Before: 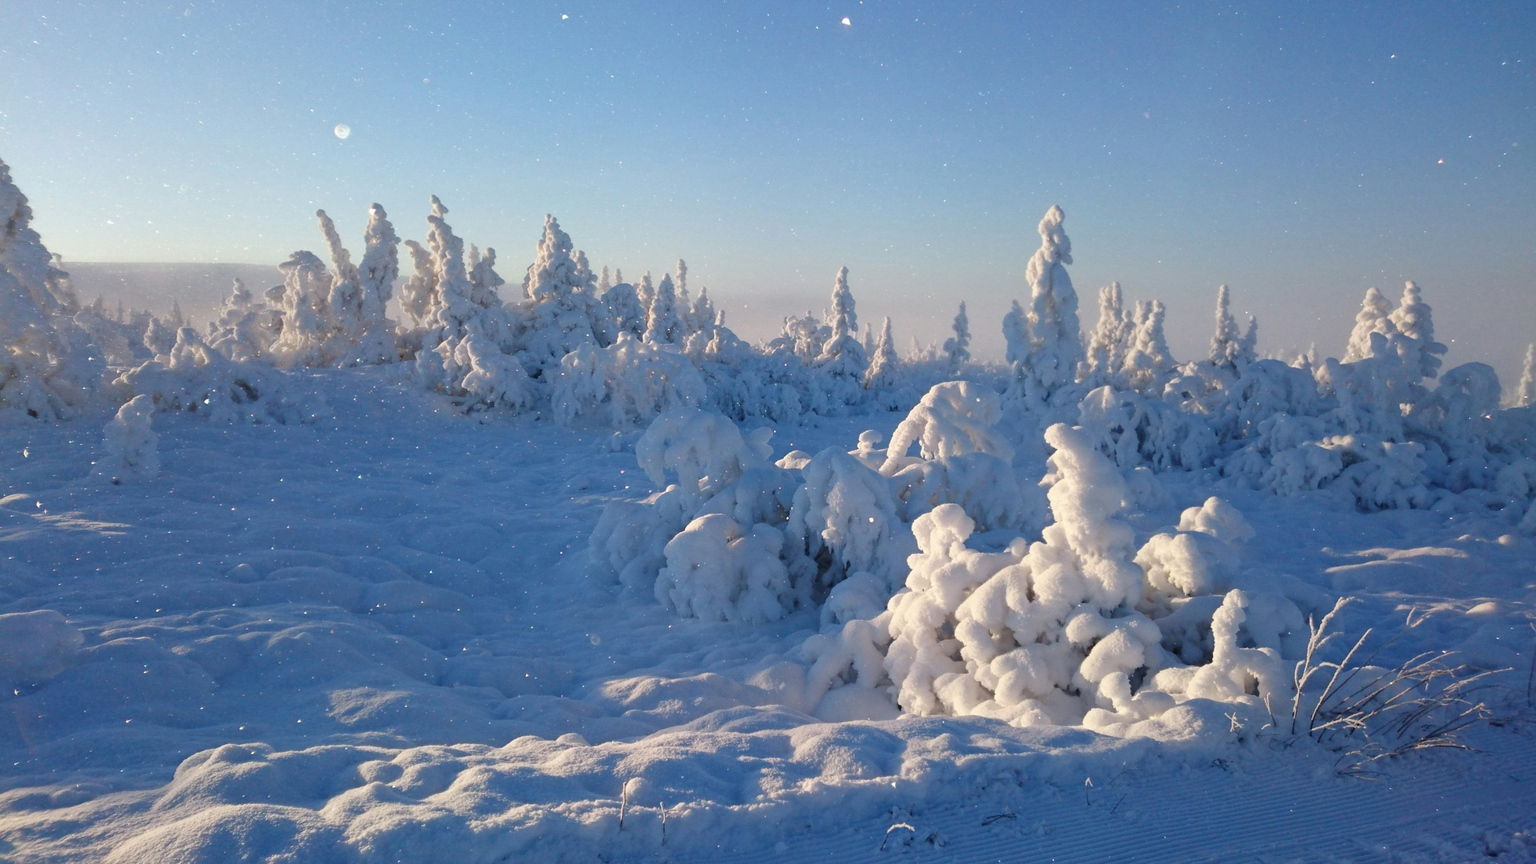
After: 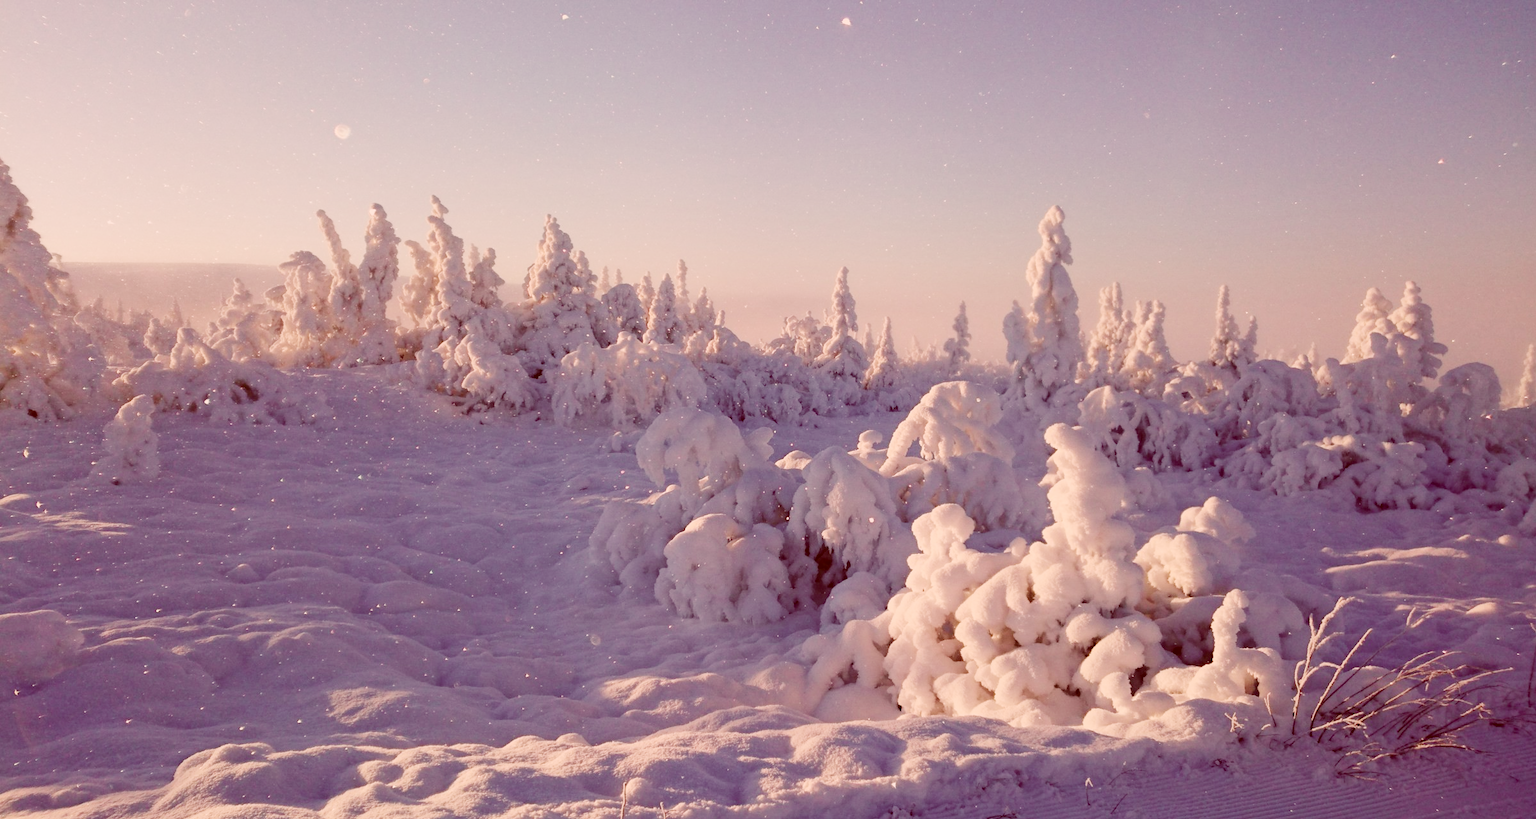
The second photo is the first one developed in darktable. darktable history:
crop and rotate: top 0.013%, bottom 5.029%
tone curve: curves: ch0 [(0, 0.03) (0.113, 0.087) (0.207, 0.184) (0.515, 0.612) (0.712, 0.793) (1, 0.946)]; ch1 [(0, 0) (0.172, 0.123) (0.317, 0.279) (0.407, 0.401) (0.476, 0.482) (0.505, 0.499) (0.534, 0.534) (0.632, 0.645) (0.726, 0.745) (1, 1)]; ch2 [(0, 0) (0.411, 0.424) (0.505, 0.505) (0.521, 0.524) (0.541, 0.569) (0.65, 0.699) (1, 1)], preserve colors none
levels: black 3.84%
color correction: highlights a* 9.35, highlights b* 8.68, shadows a* 39.83, shadows b* 39.56, saturation 0.8
color balance rgb: perceptual saturation grading › global saturation 19.278%
exposure: exposure -0.07 EV, compensate highlight preservation false
